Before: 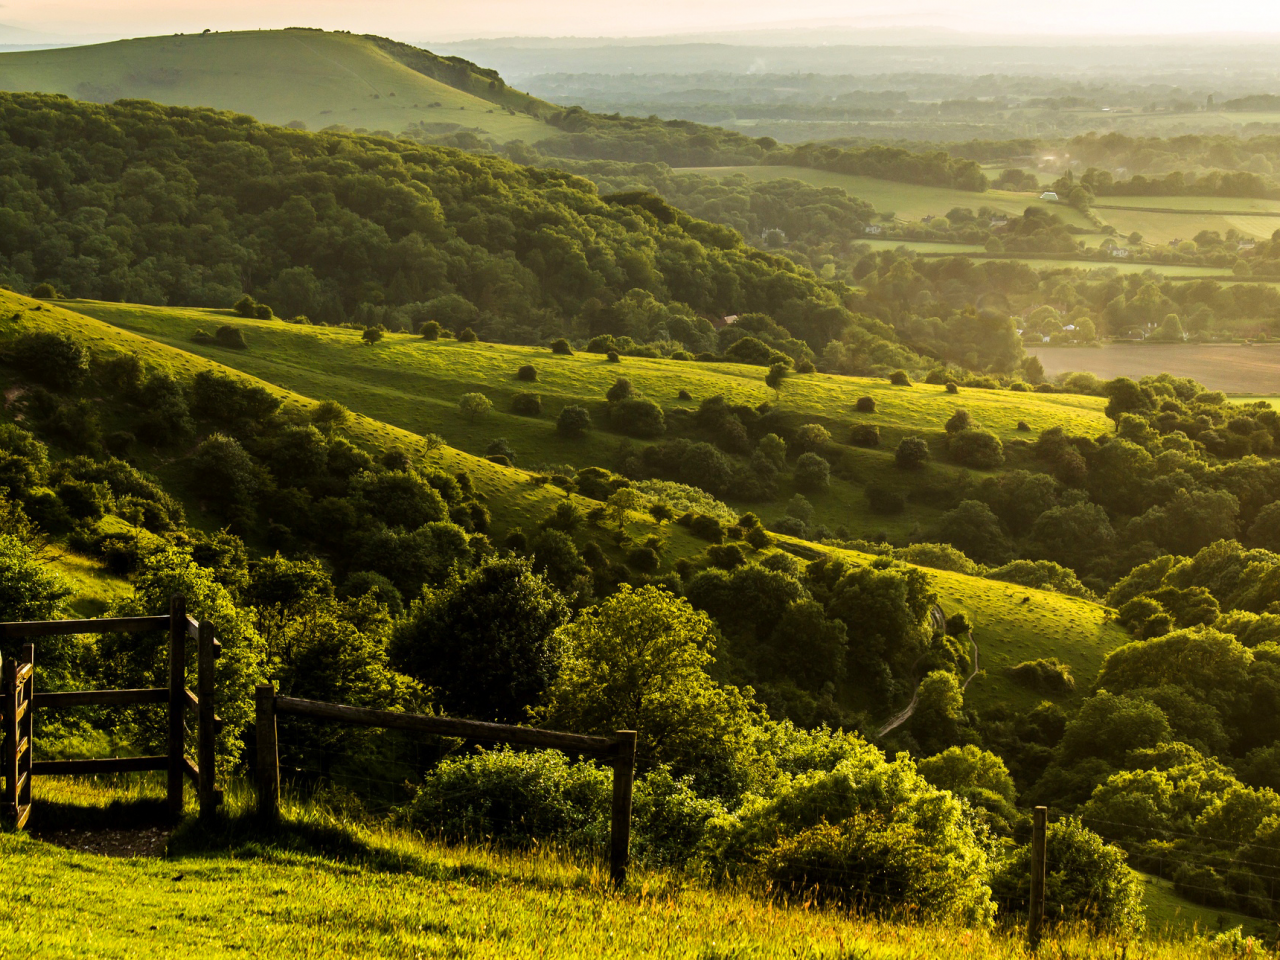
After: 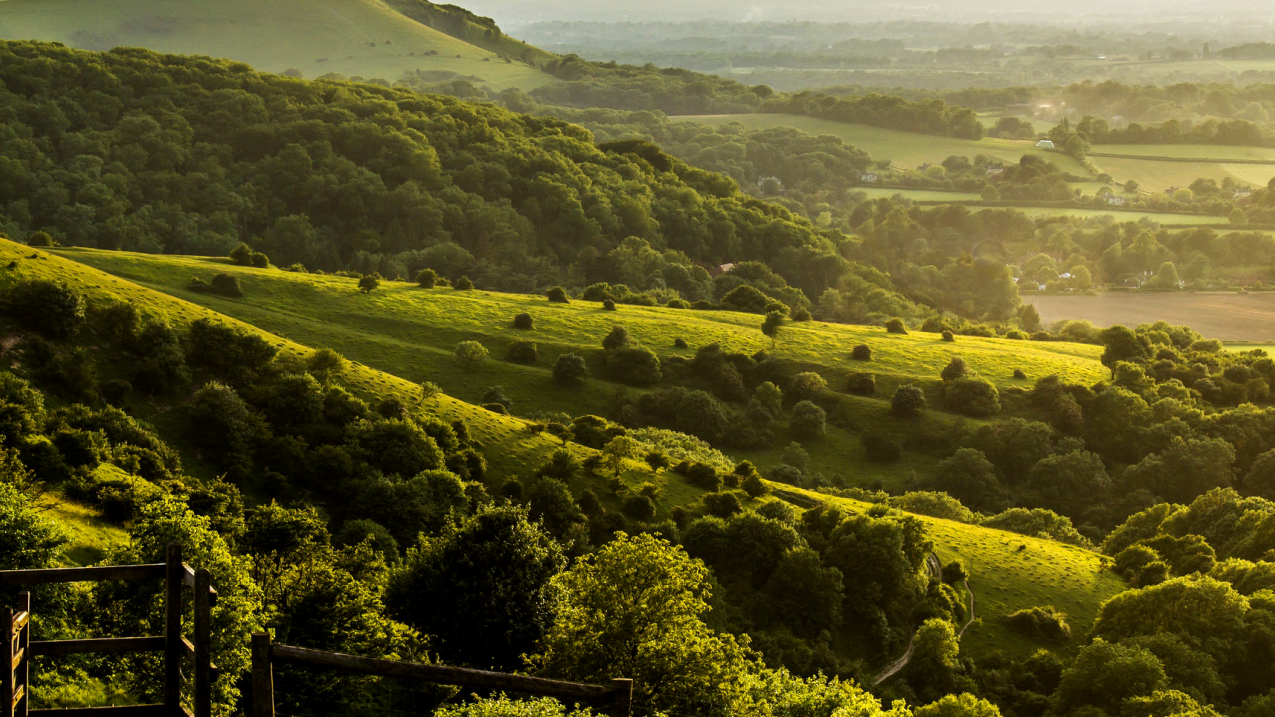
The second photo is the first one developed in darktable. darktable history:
exposure: black level correction 0.001, compensate highlight preservation false
crop: left 0.367%, top 5.479%, bottom 19.771%
